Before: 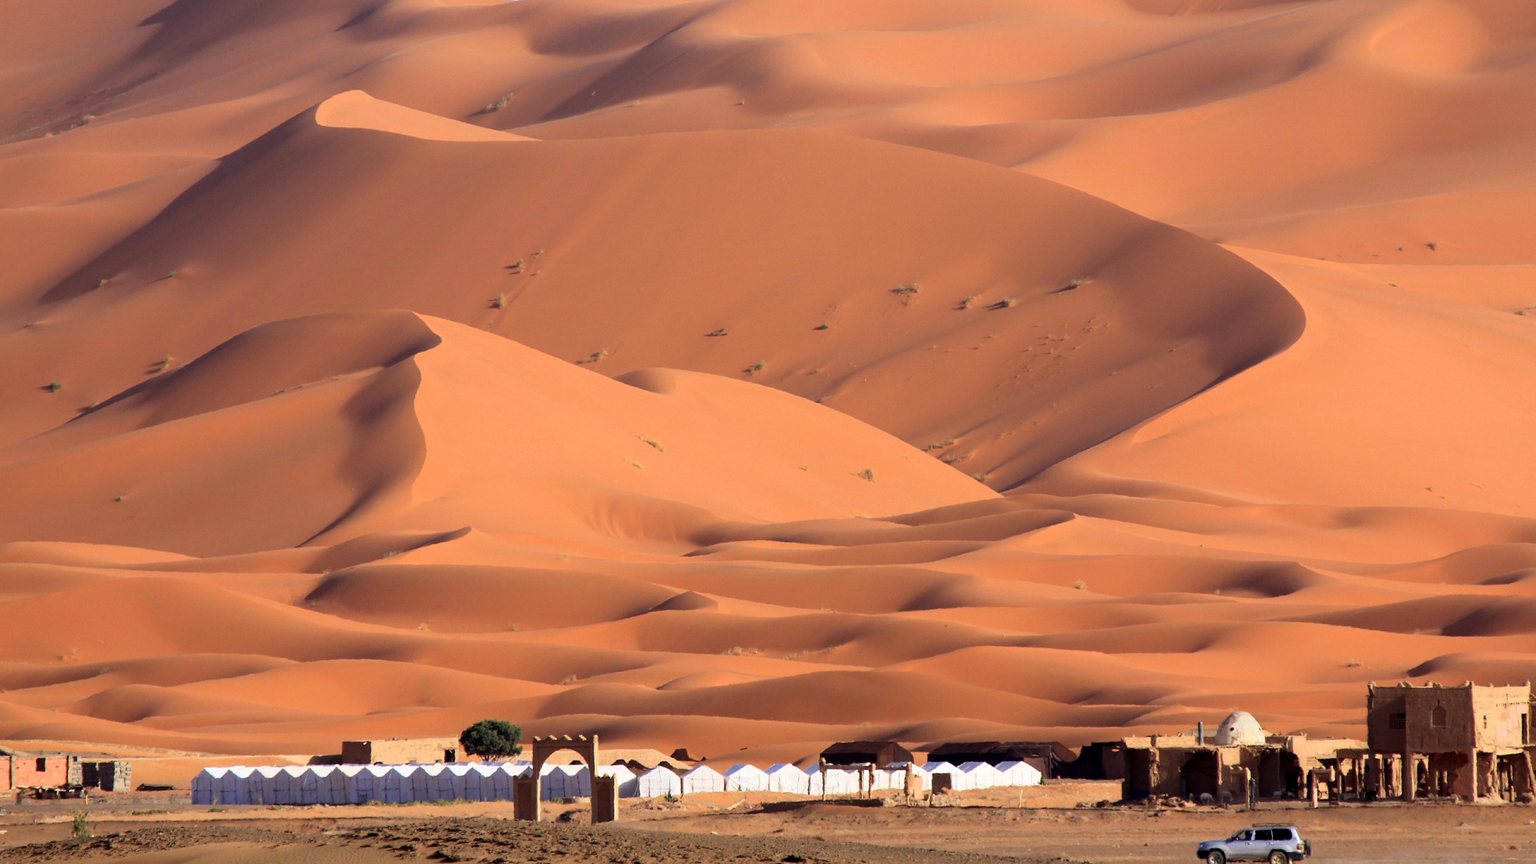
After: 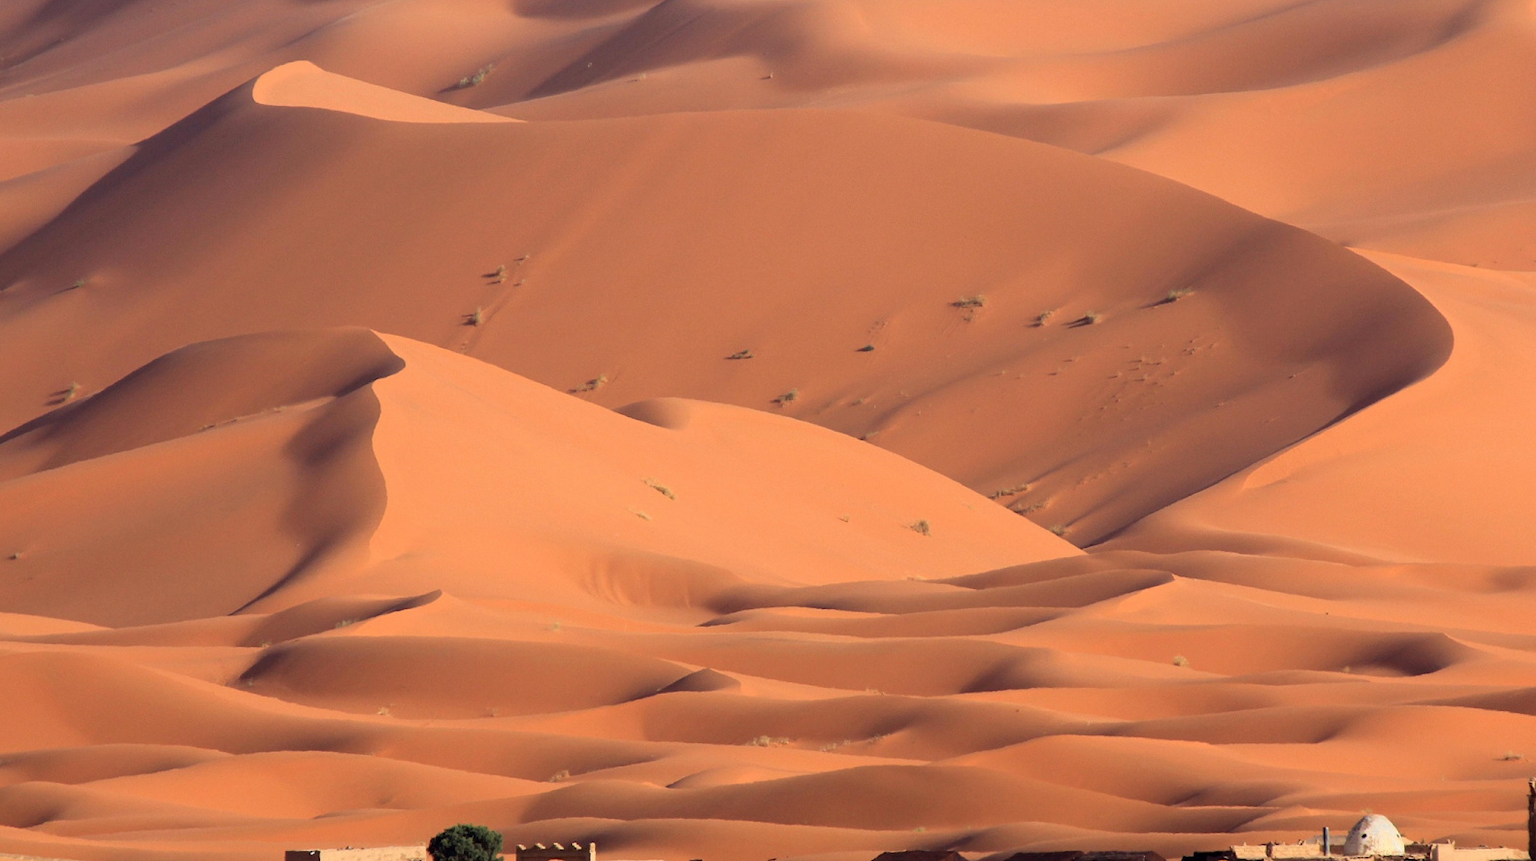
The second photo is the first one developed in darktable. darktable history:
crop and rotate: left 7.019%, top 4.673%, right 10.527%, bottom 13.044%
